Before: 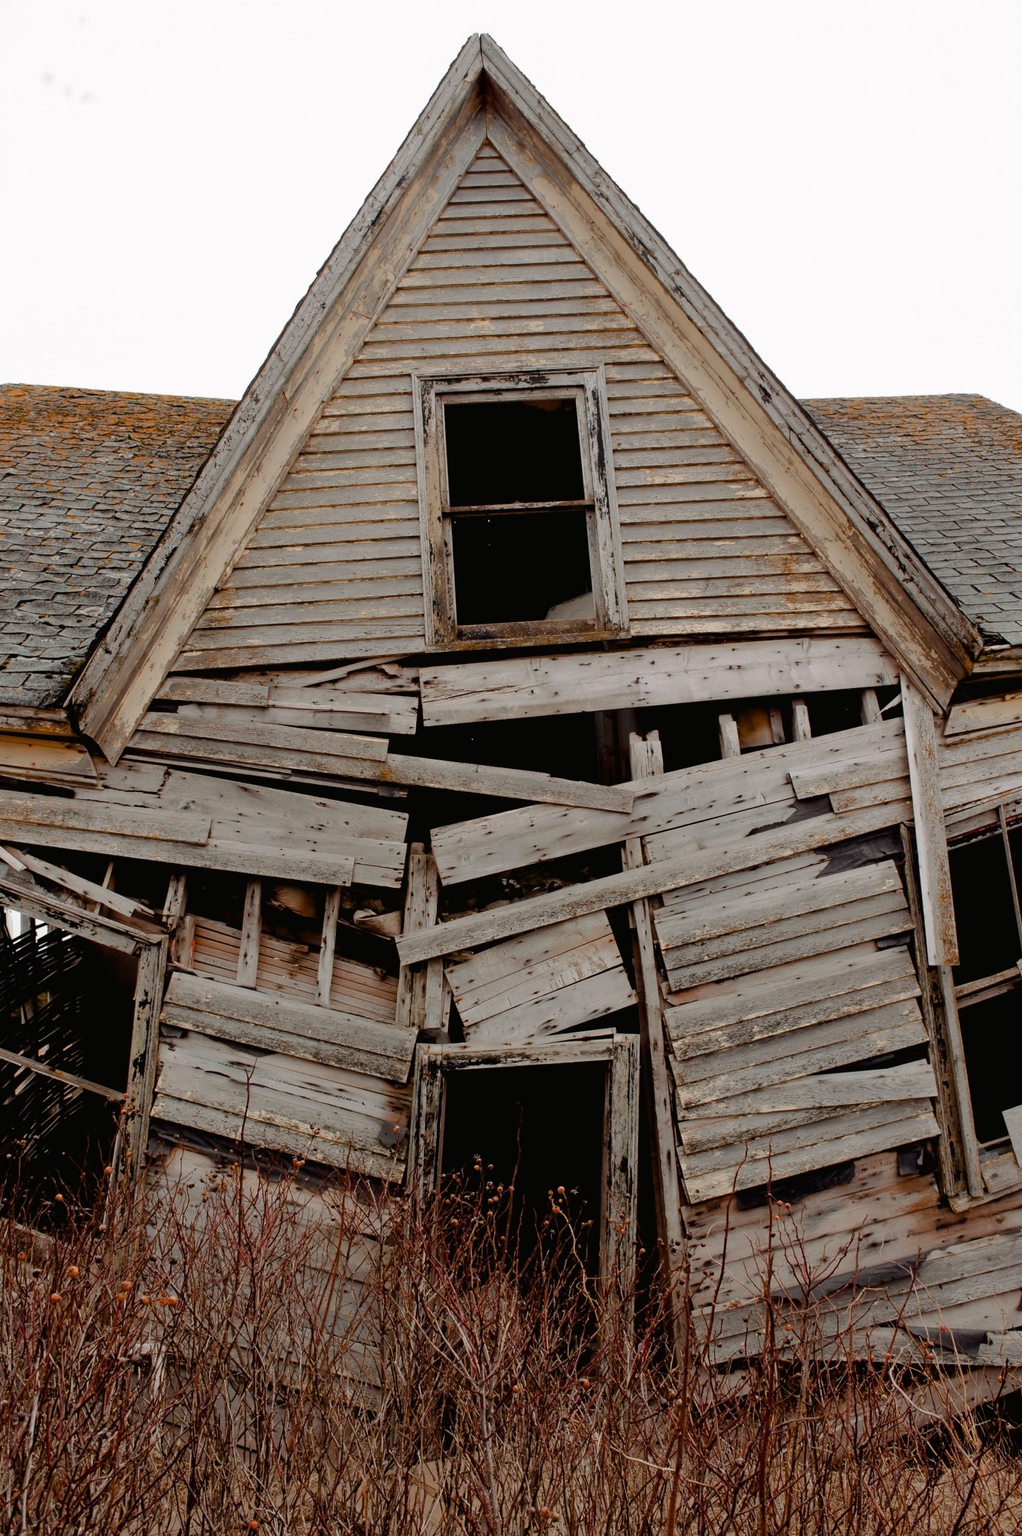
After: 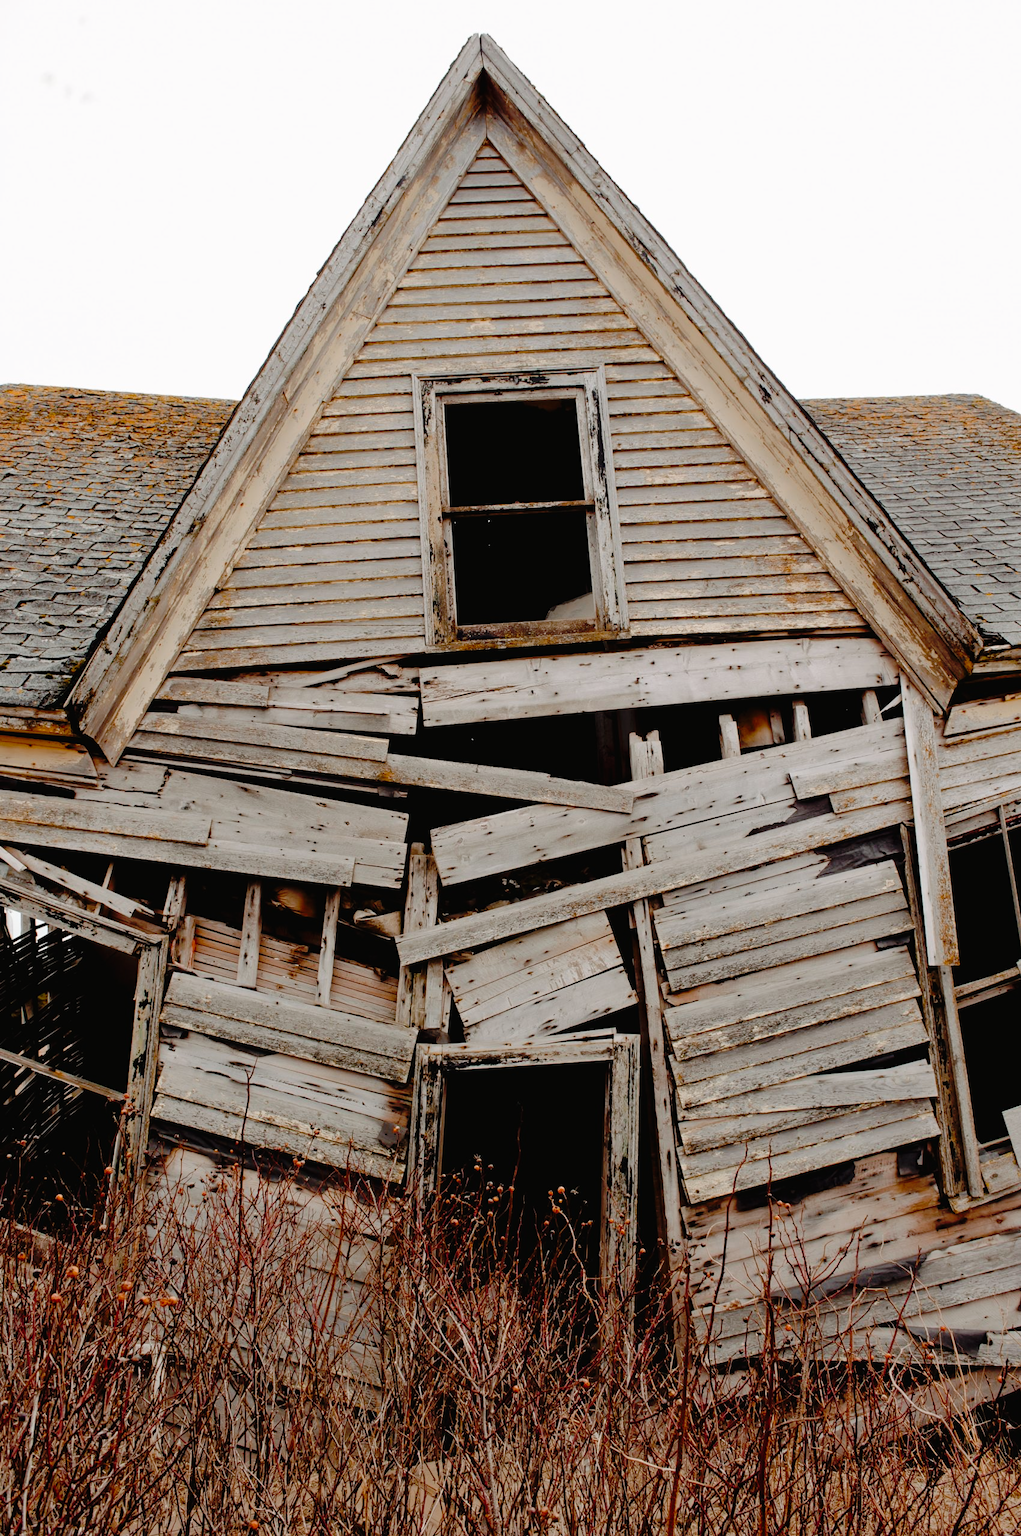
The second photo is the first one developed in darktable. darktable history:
tone curve: curves: ch0 [(0, 0.01) (0.058, 0.039) (0.159, 0.117) (0.282, 0.327) (0.45, 0.534) (0.676, 0.751) (0.89, 0.919) (1, 1)]; ch1 [(0, 0) (0.094, 0.081) (0.285, 0.299) (0.385, 0.403) (0.447, 0.455) (0.495, 0.496) (0.544, 0.552) (0.589, 0.612) (0.722, 0.728) (1, 1)]; ch2 [(0, 0) (0.257, 0.217) (0.43, 0.421) (0.498, 0.507) (0.531, 0.544) (0.56, 0.579) (0.625, 0.642) (1, 1)], preserve colors none
